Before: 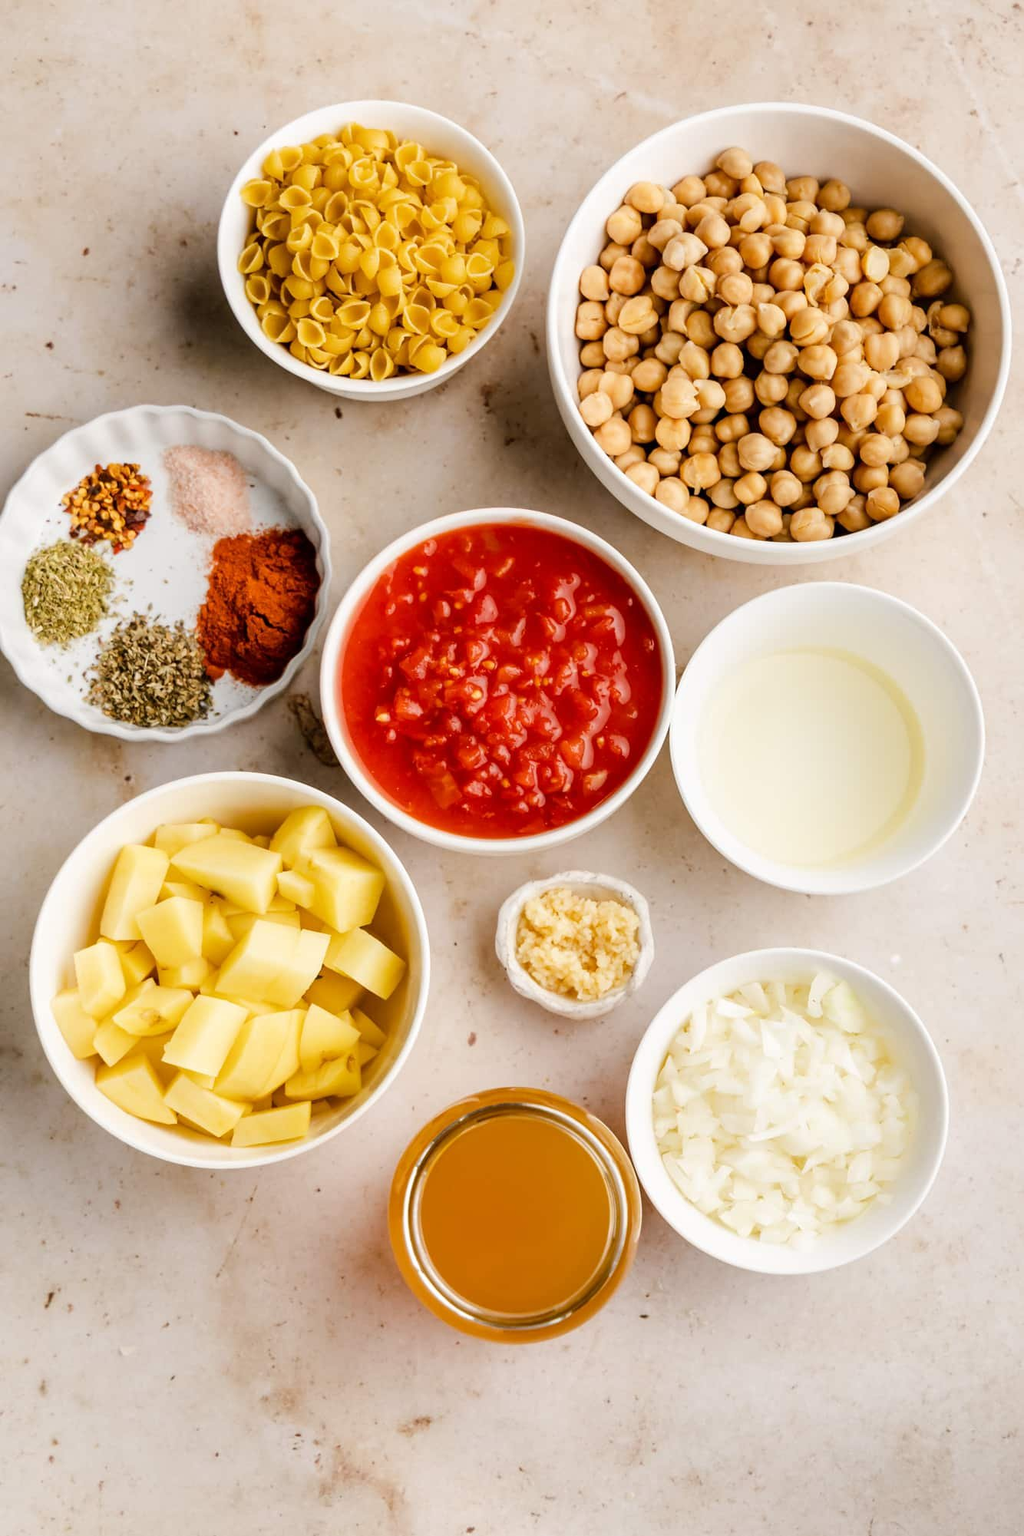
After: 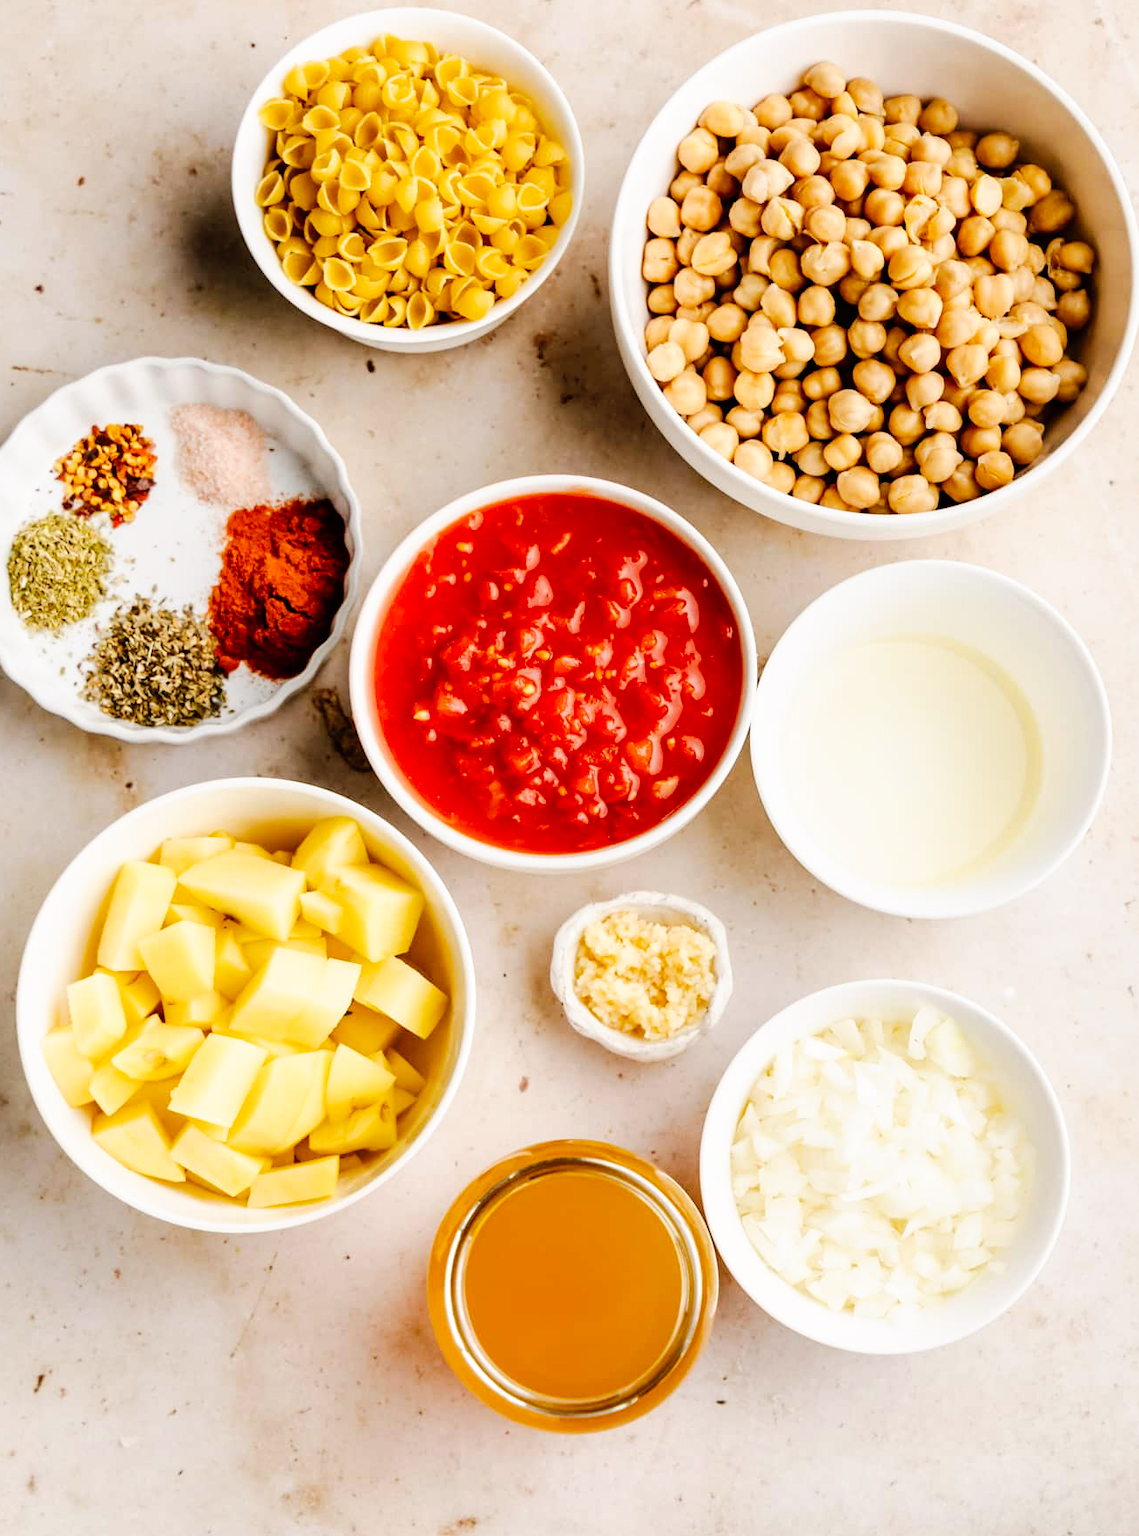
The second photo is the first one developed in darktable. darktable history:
crop: left 1.507%, top 6.147%, right 1.379%, bottom 6.637%
tone curve: curves: ch0 [(0, 0) (0.003, 0.004) (0.011, 0.006) (0.025, 0.011) (0.044, 0.017) (0.069, 0.029) (0.1, 0.047) (0.136, 0.07) (0.177, 0.121) (0.224, 0.182) (0.277, 0.257) (0.335, 0.342) (0.399, 0.432) (0.468, 0.526) (0.543, 0.621) (0.623, 0.711) (0.709, 0.792) (0.801, 0.87) (0.898, 0.951) (1, 1)], preserve colors none
